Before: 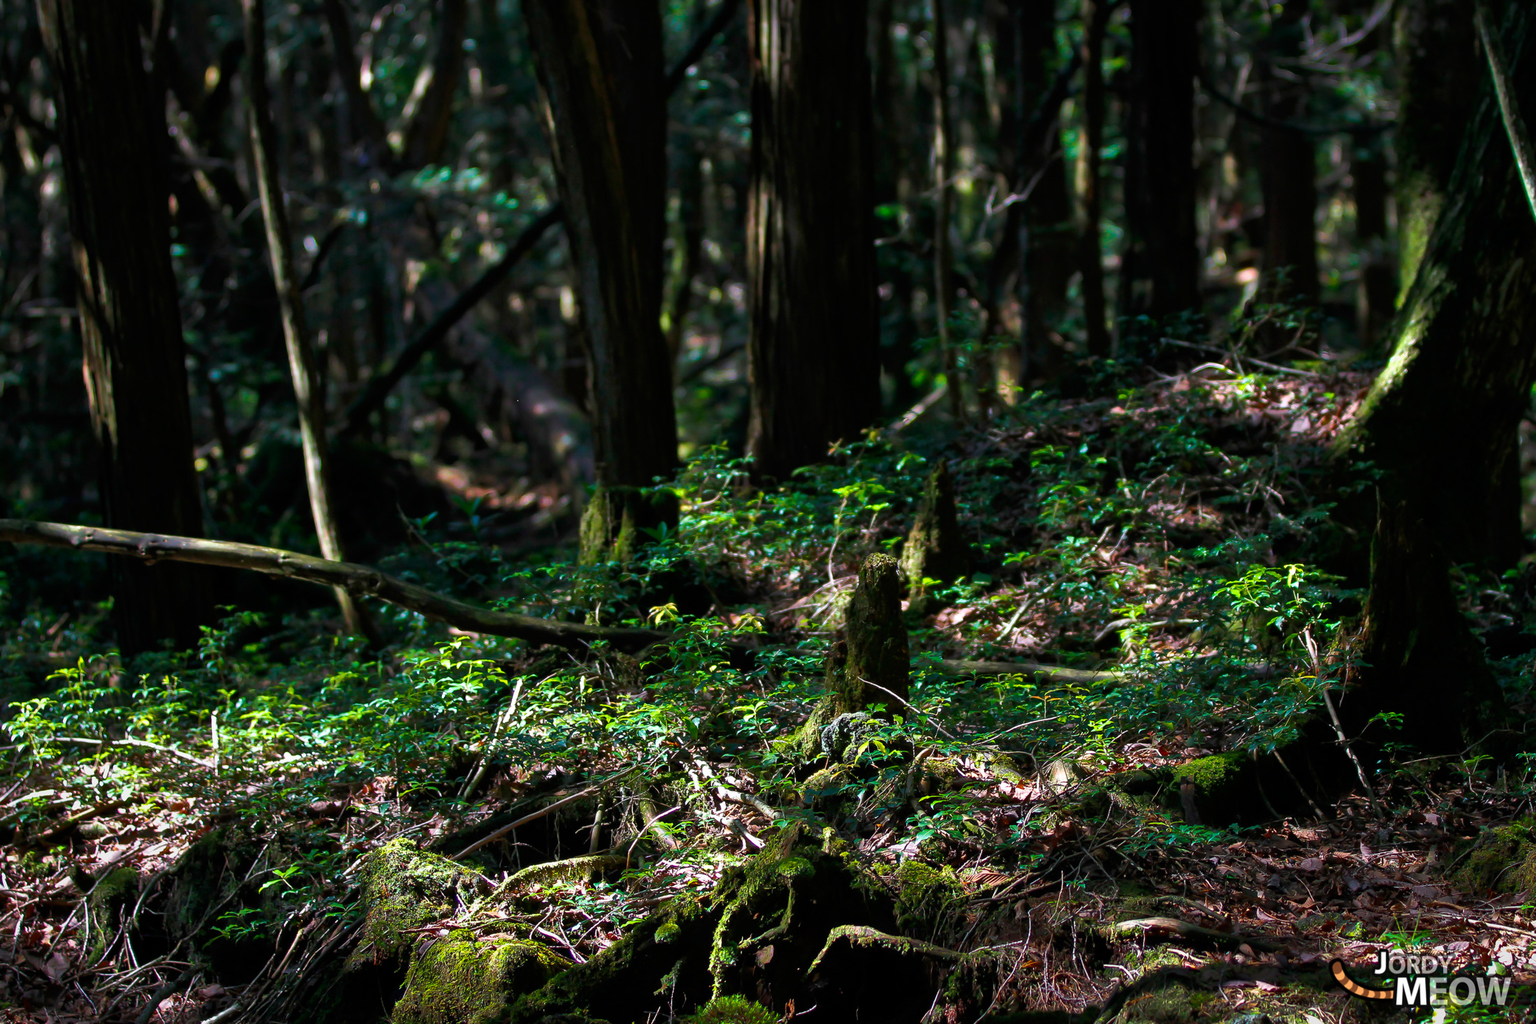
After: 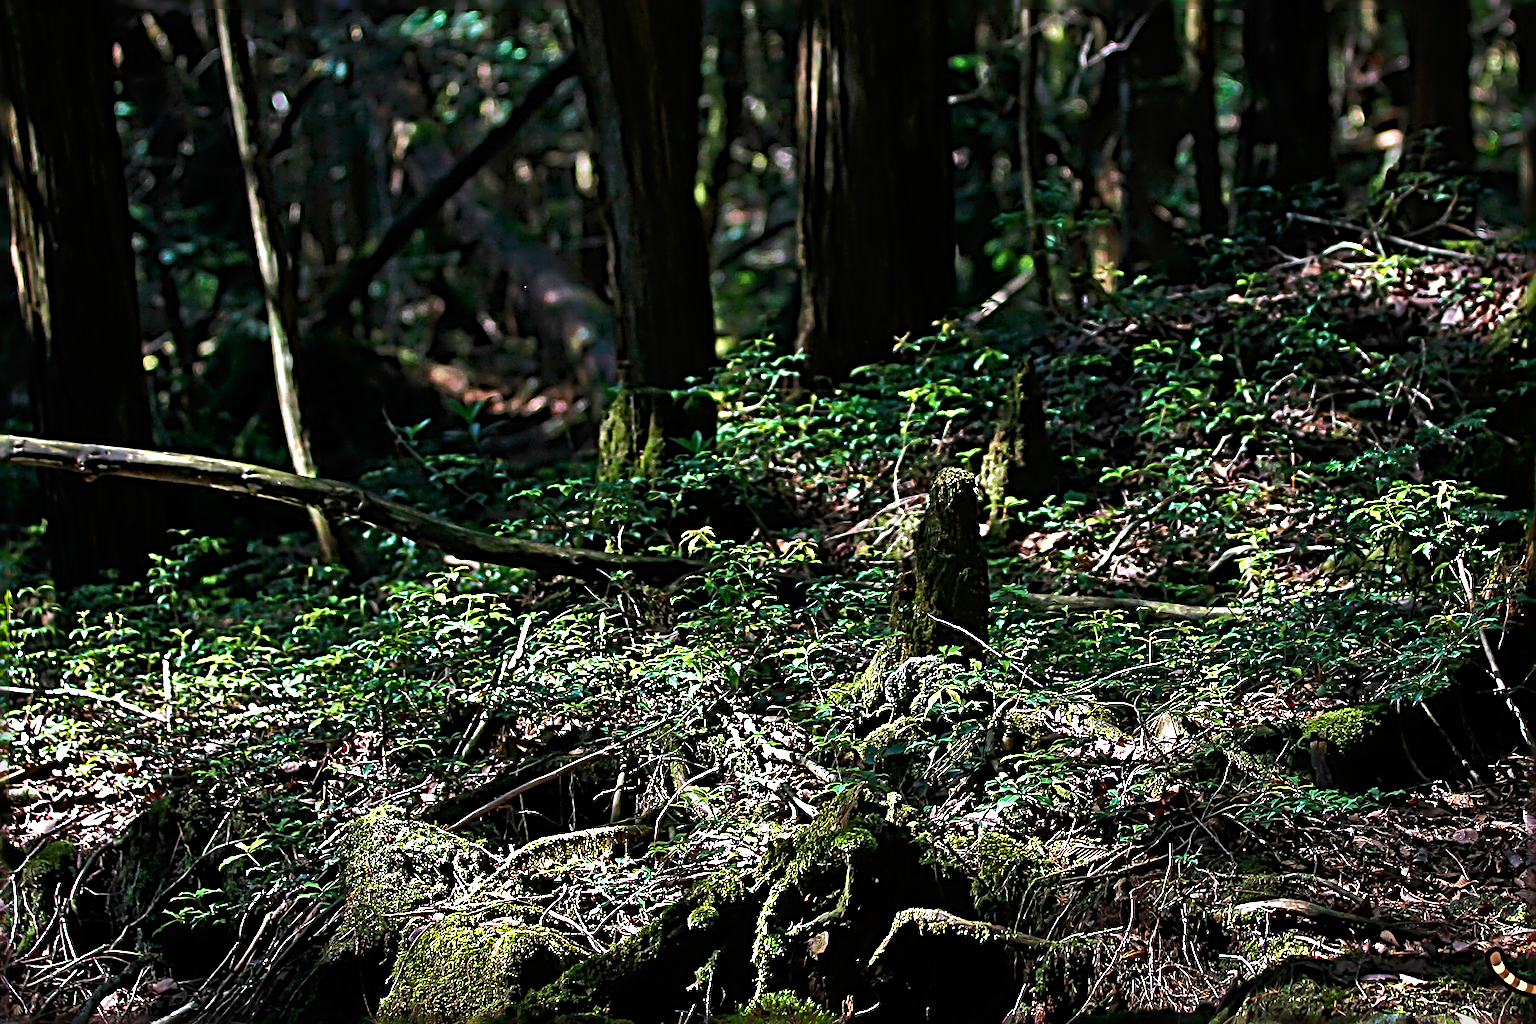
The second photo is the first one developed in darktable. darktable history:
sharpen: radius 4.001, amount 2
crop and rotate: left 4.842%, top 15.51%, right 10.668%
